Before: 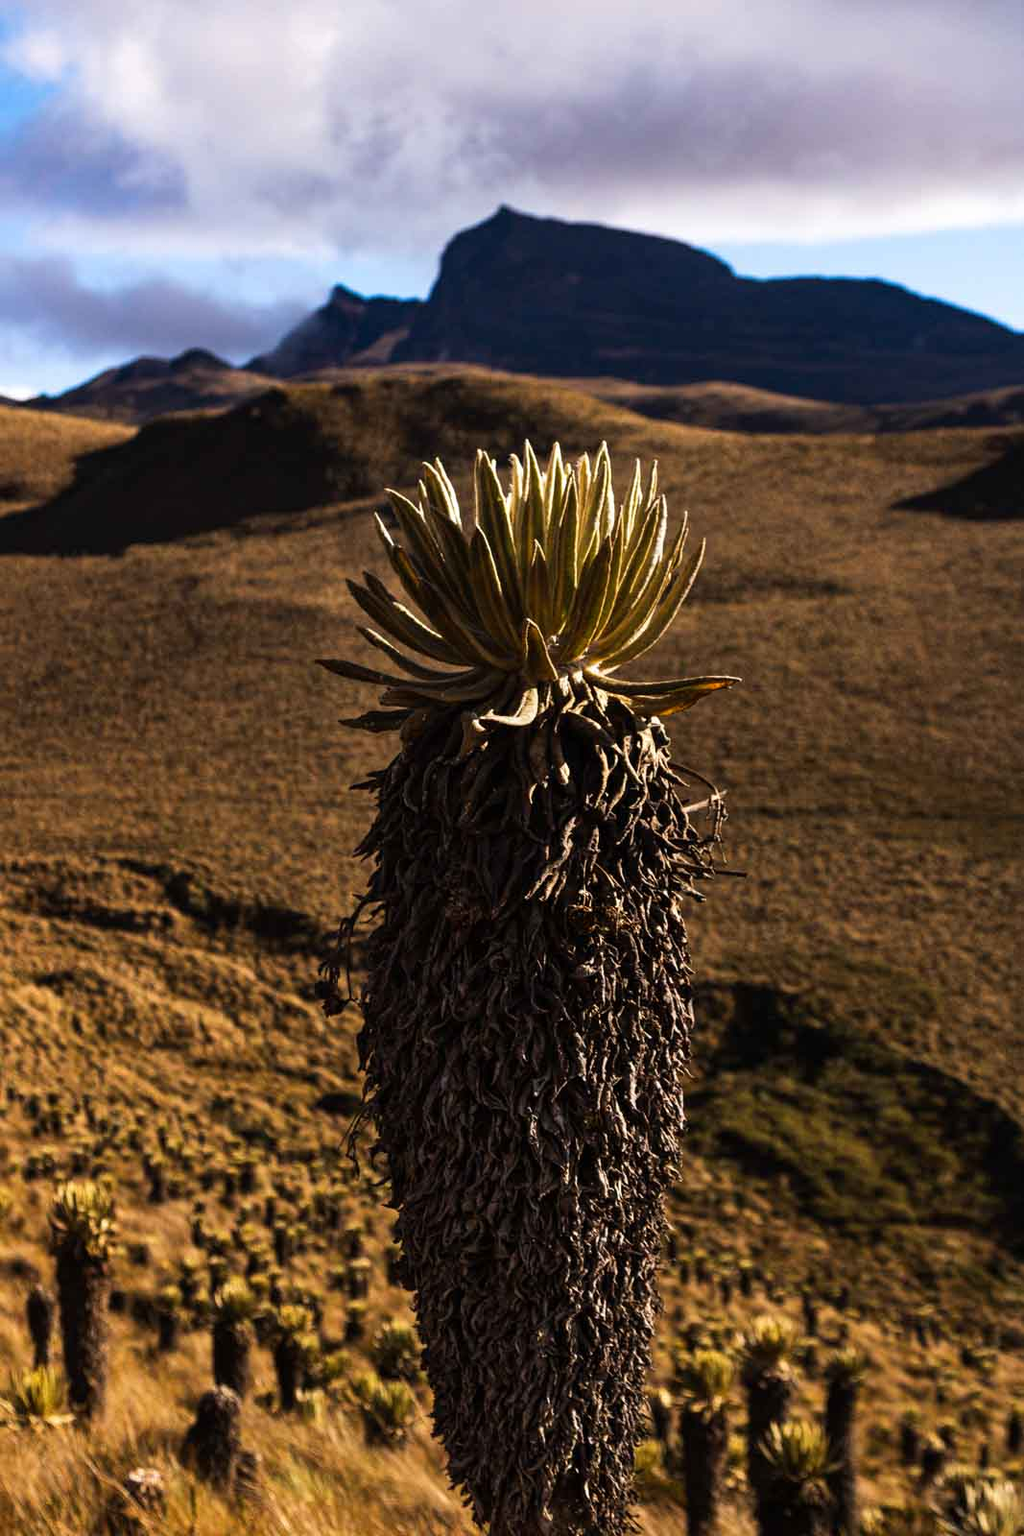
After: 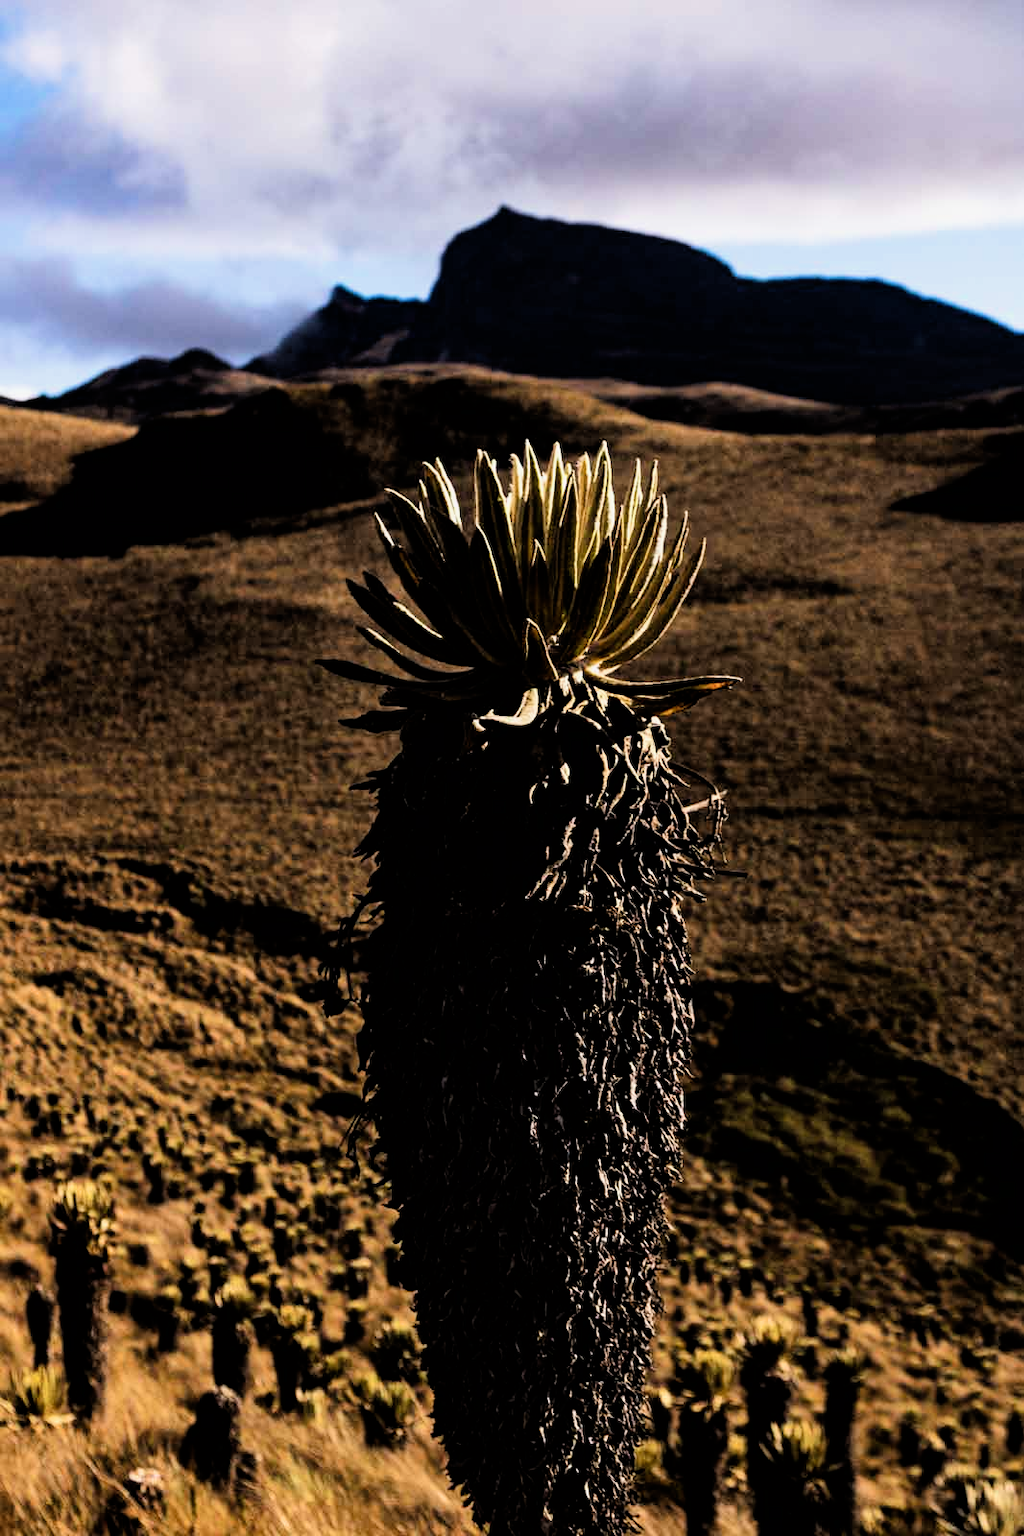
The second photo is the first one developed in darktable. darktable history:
filmic rgb: black relative exposure -3.99 EV, white relative exposure 2.99 EV, threshold 5.96 EV, hardness 2.98, contrast 1.487, enable highlight reconstruction true
tone equalizer: edges refinement/feathering 500, mask exposure compensation -1.57 EV, preserve details no
